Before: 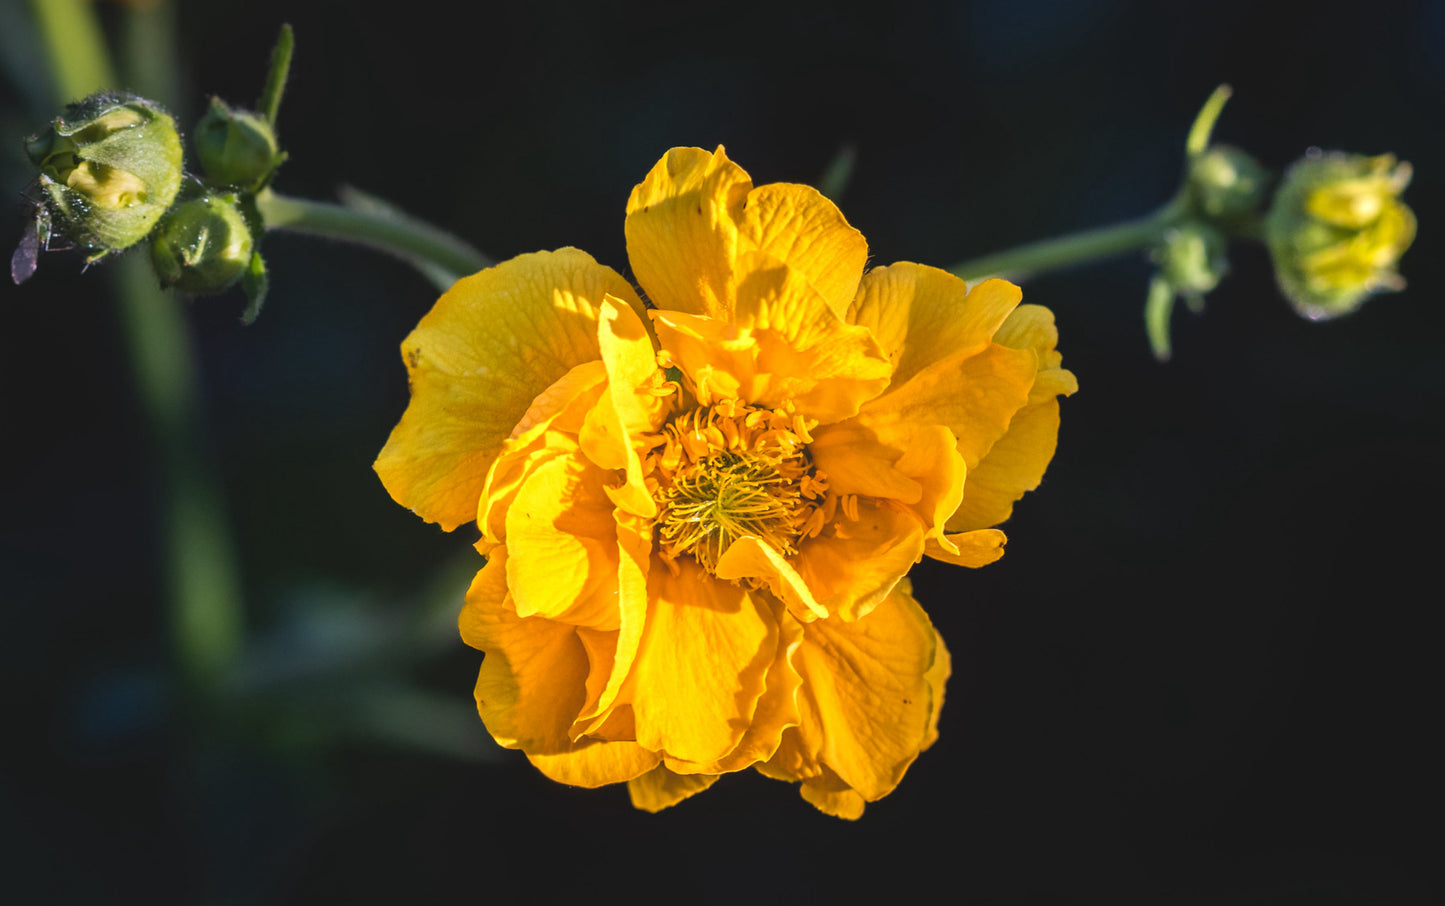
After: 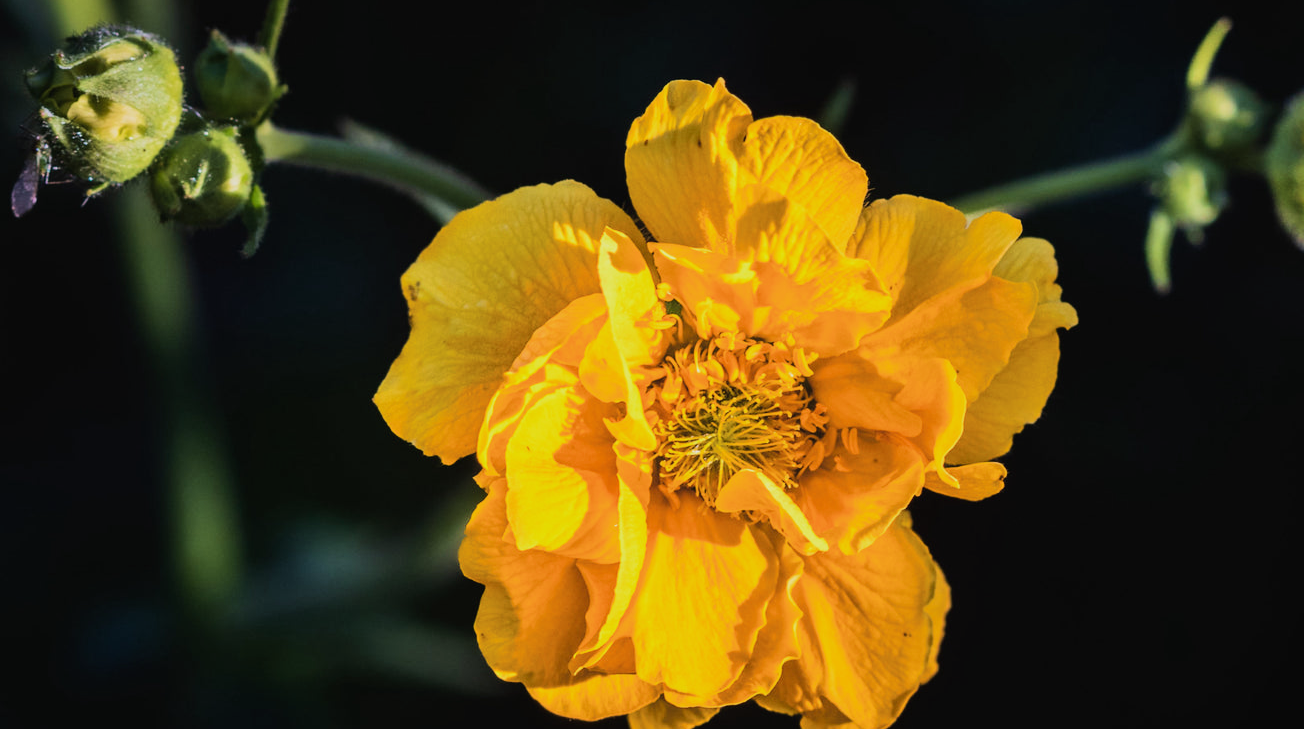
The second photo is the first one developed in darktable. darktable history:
filmic rgb: black relative exposure -7.5 EV, white relative exposure 5 EV, hardness 3.31, contrast 1.3, contrast in shadows safe
exposure: compensate highlight preservation false
velvia: strength 27%
crop: top 7.49%, right 9.717%, bottom 11.943%
